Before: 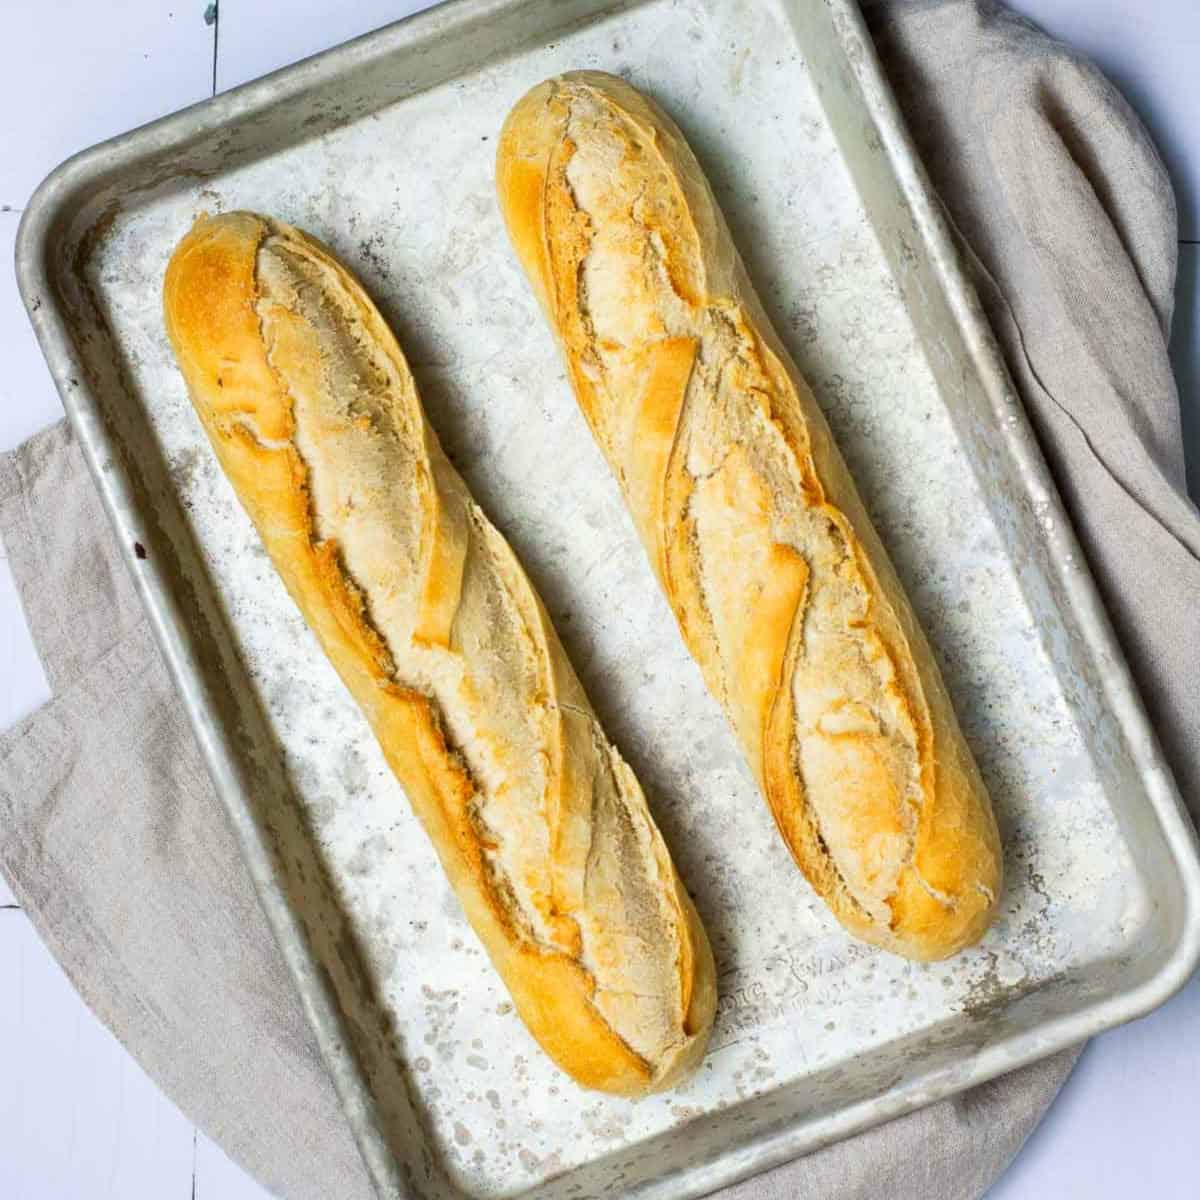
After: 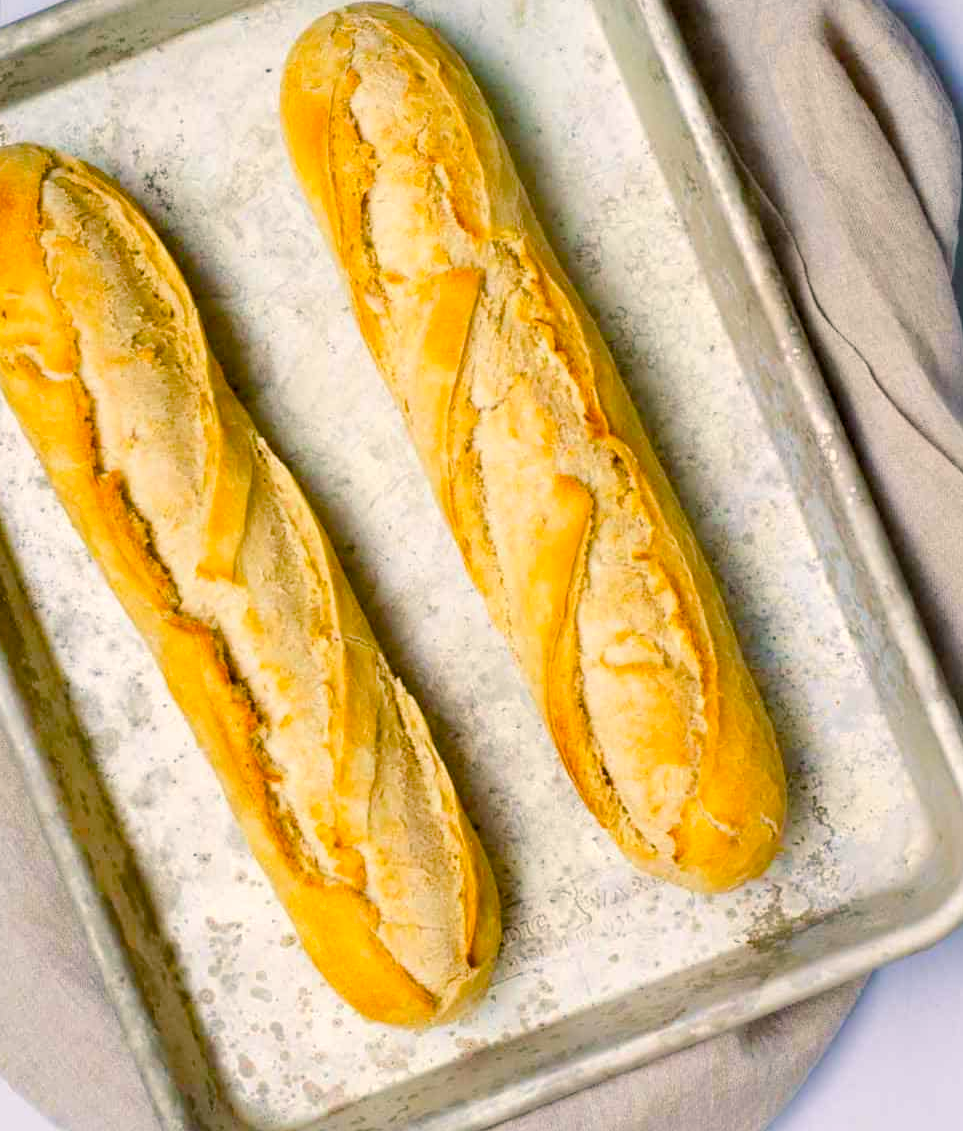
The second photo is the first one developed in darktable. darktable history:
color balance rgb: highlights gain › chroma 2.956%, highlights gain › hue 60.63°, perceptual saturation grading › global saturation 34.819%, perceptual saturation grading › highlights -25.746%, perceptual saturation grading › shadows 49.452%, perceptual brilliance grading › mid-tones 10.479%, perceptual brilliance grading › shadows 15.53%, global vibrance 14.434%
crop and rotate: left 18.035%, top 5.742%, right 1.667%
